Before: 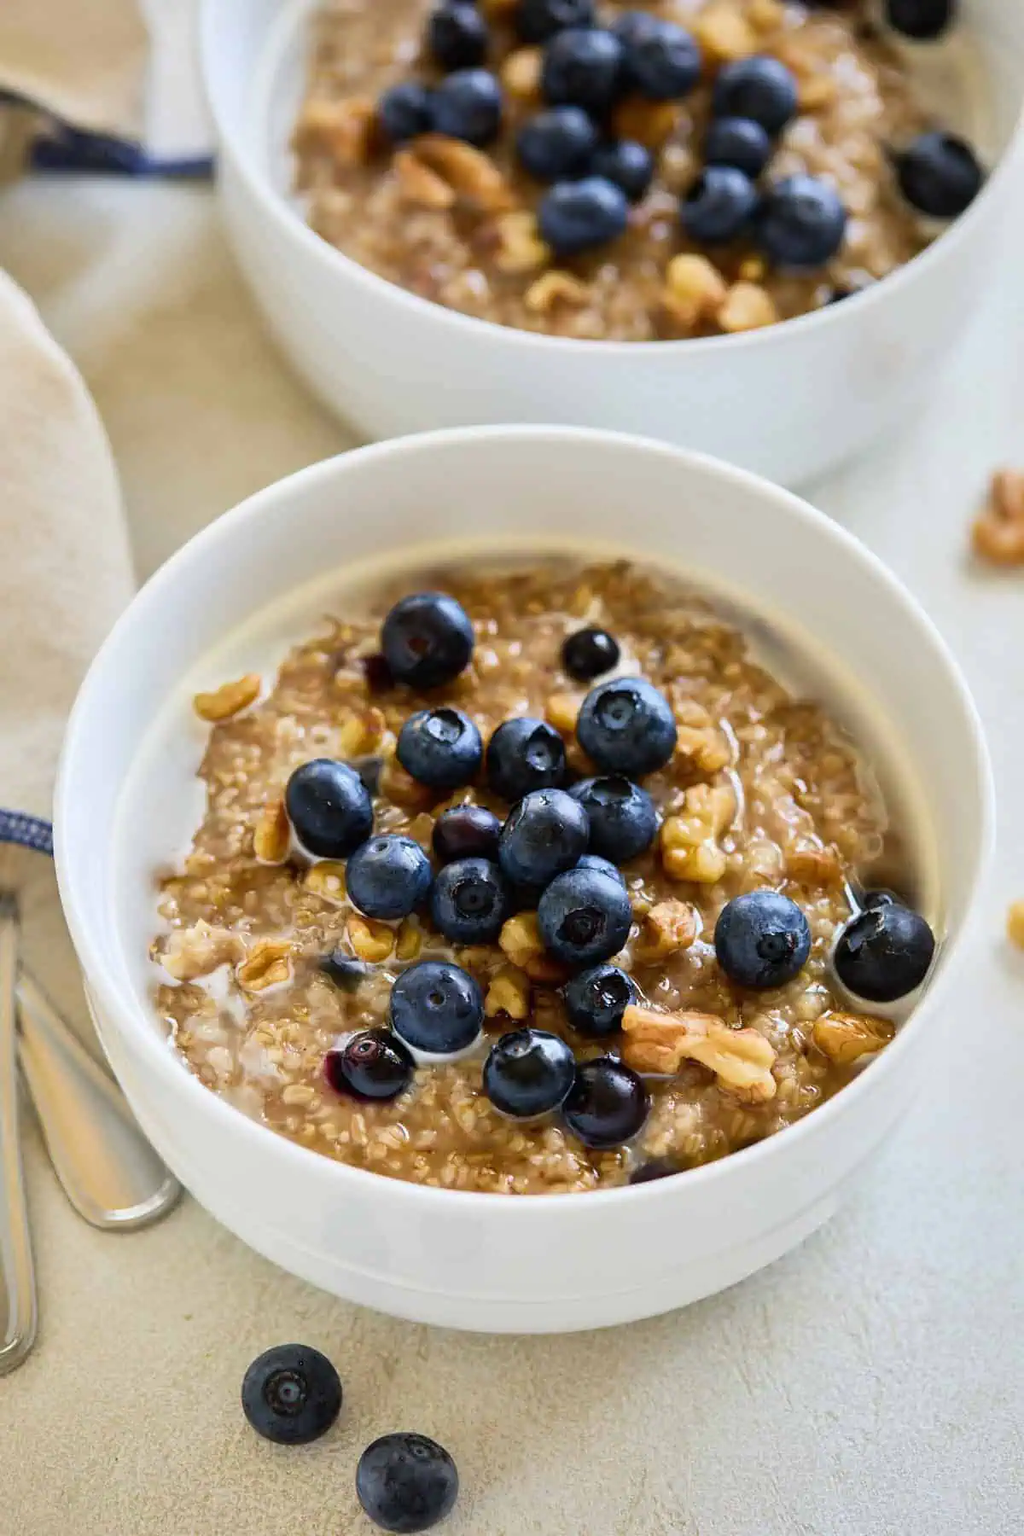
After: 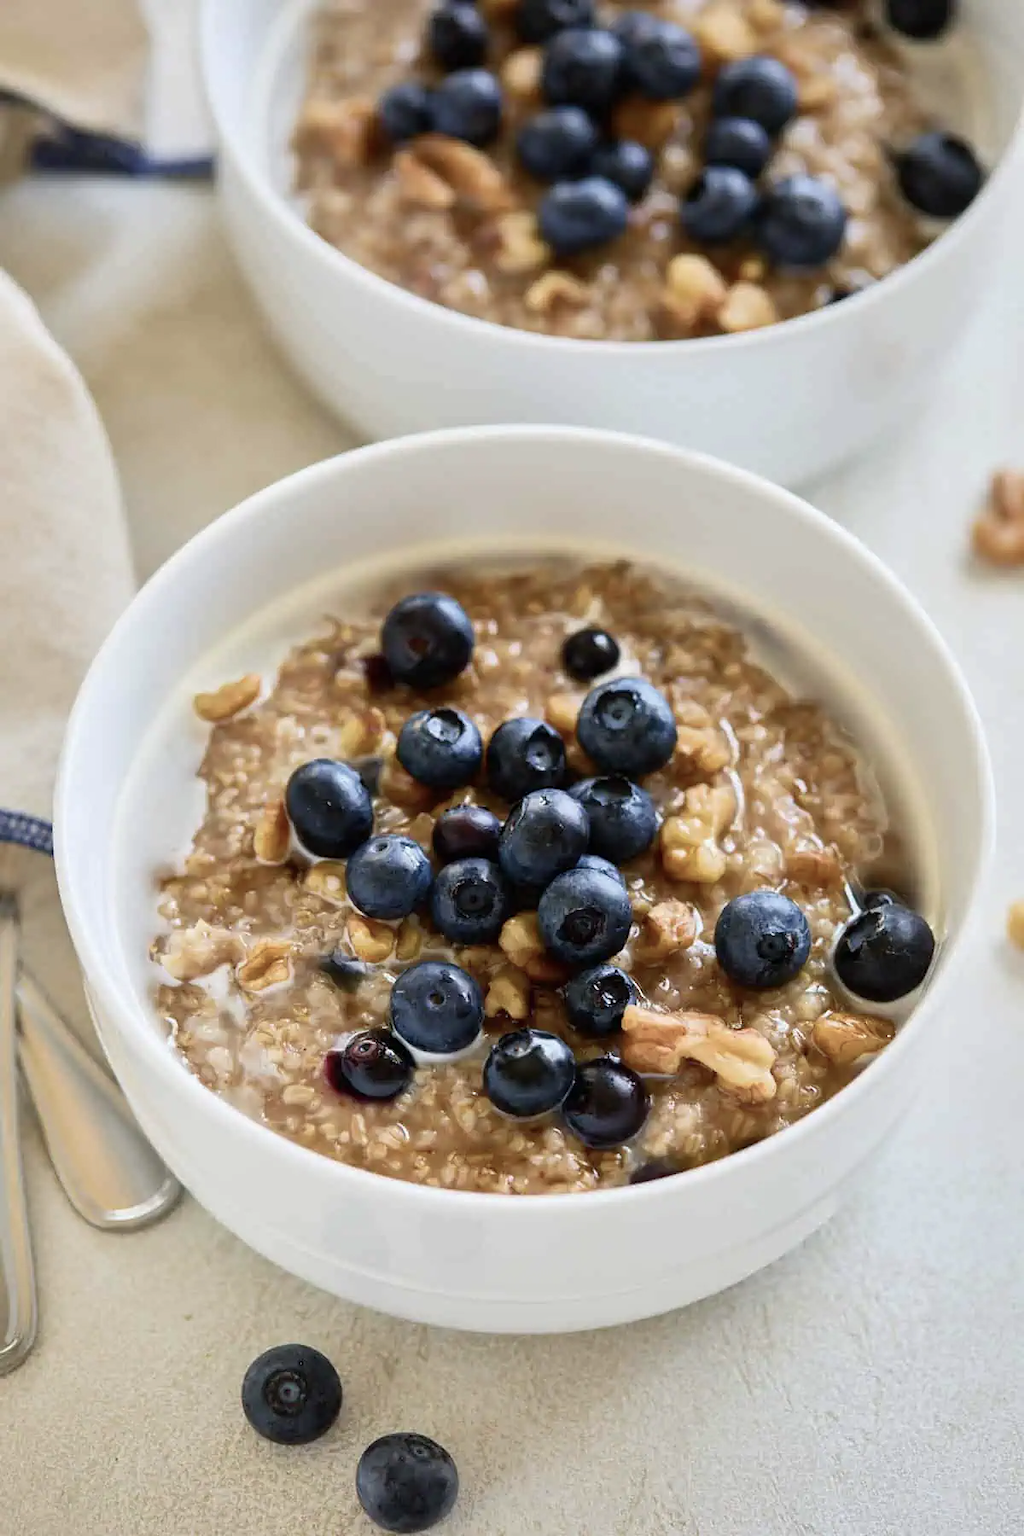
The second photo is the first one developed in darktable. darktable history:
color balance rgb: linear chroma grading › shadows -2.23%, linear chroma grading › highlights -14.523%, linear chroma grading › global chroma -9.699%, linear chroma grading › mid-tones -10.104%, perceptual saturation grading › global saturation 0.245%
